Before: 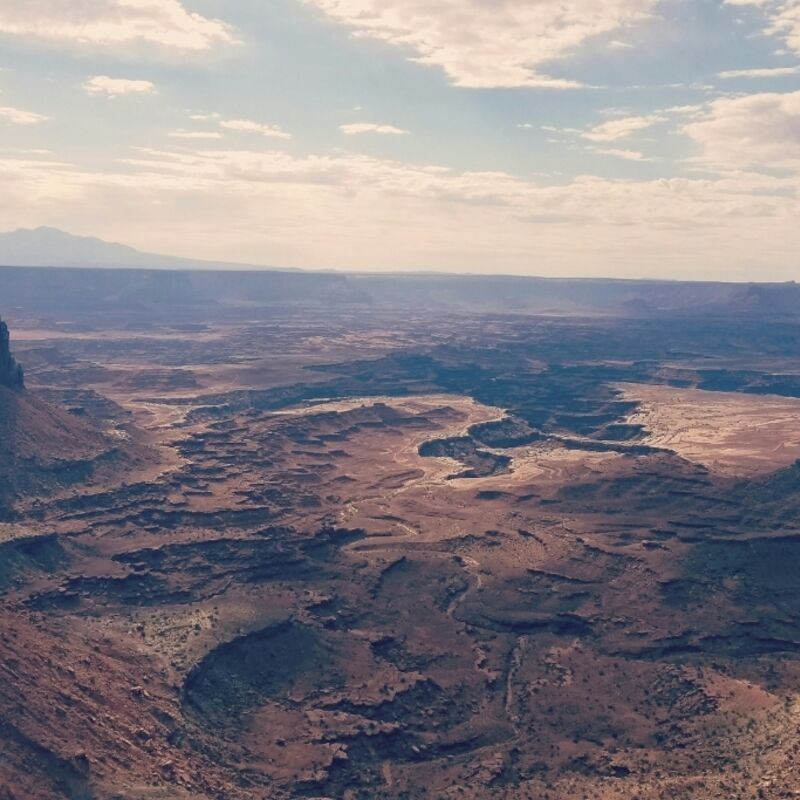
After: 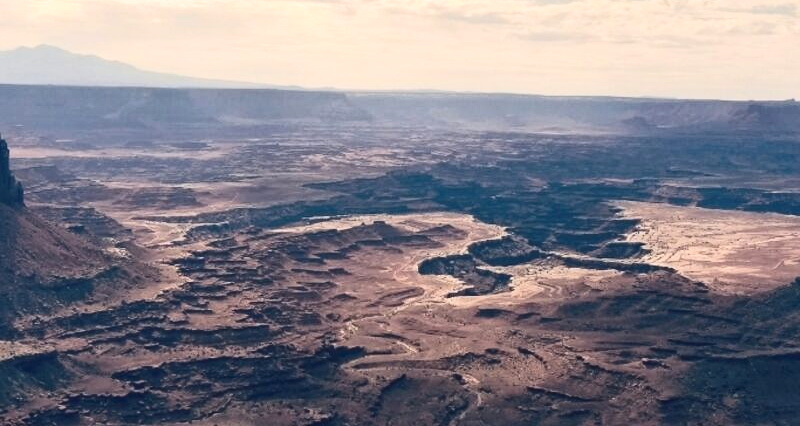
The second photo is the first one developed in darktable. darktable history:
exposure: exposure 0.202 EV, compensate exposure bias true, compensate highlight preservation false
shadows and highlights: shadows 39.5, highlights -53.73, low approximation 0.01, soften with gaussian
contrast brightness saturation: contrast 0.286
crop and rotate: top 22.86%, bottom 23.786%
